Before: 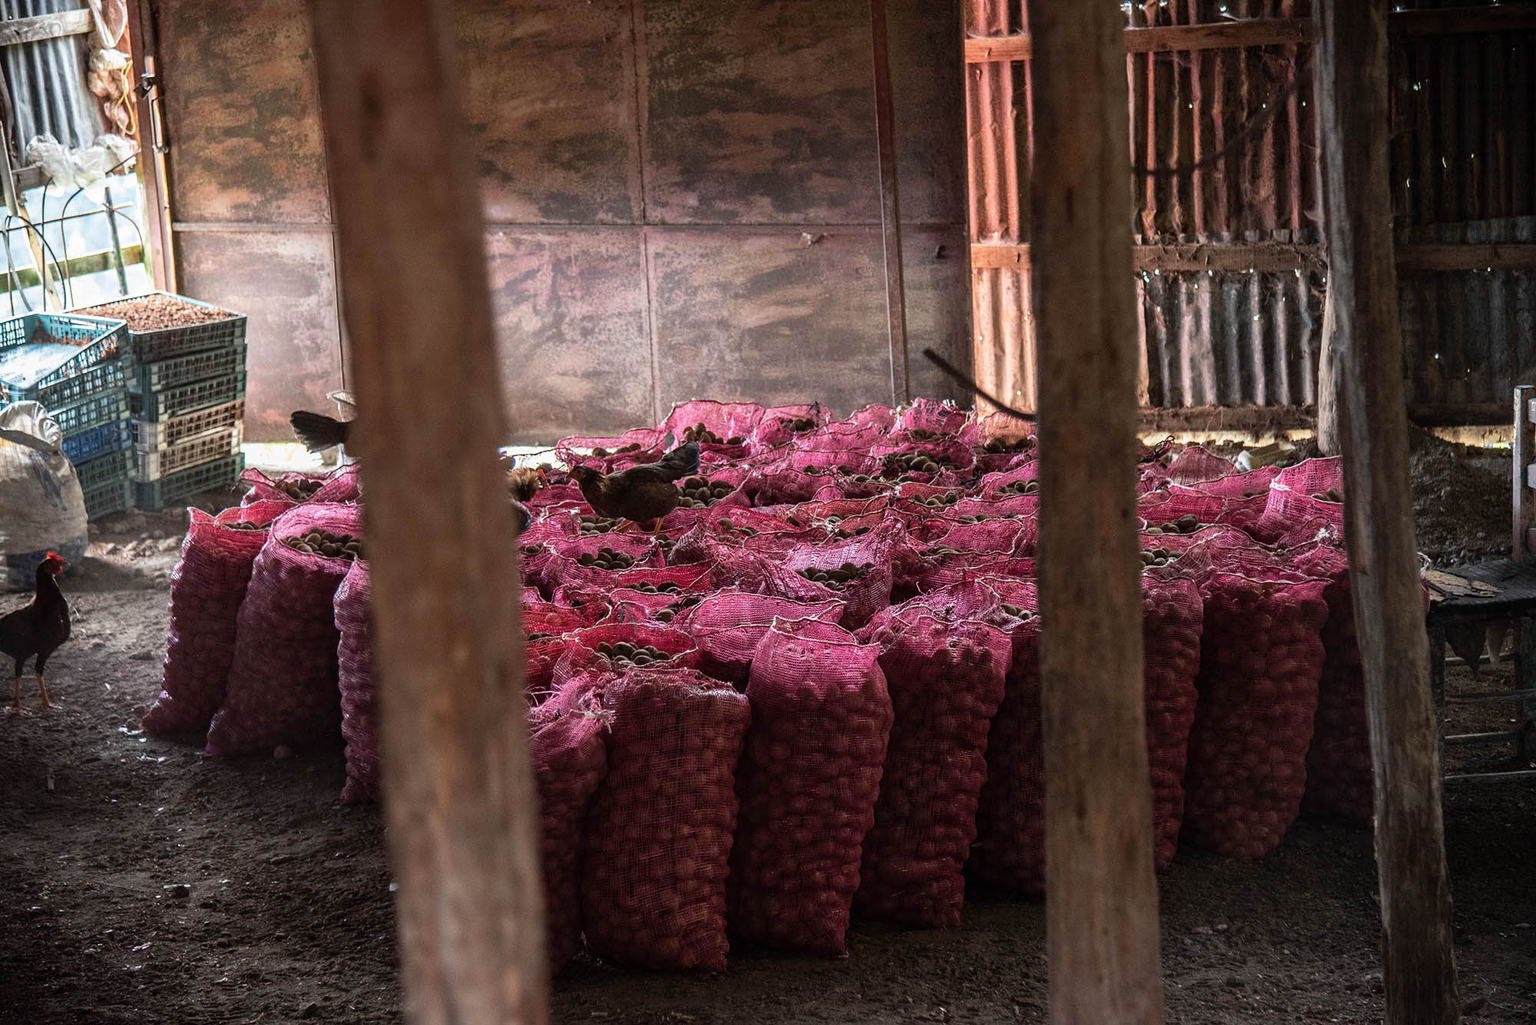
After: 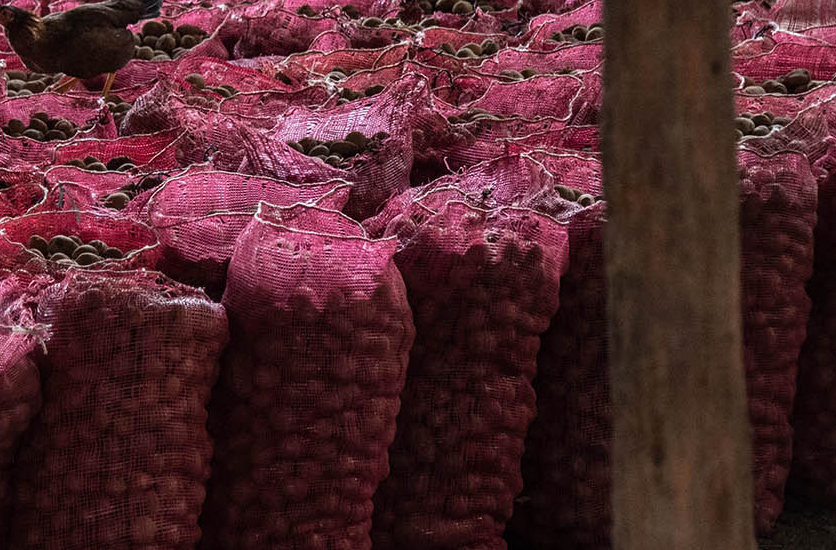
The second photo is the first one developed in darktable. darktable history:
crop: left 37.492%, top 45.081%, right 20.697%, bottom 13.57%
